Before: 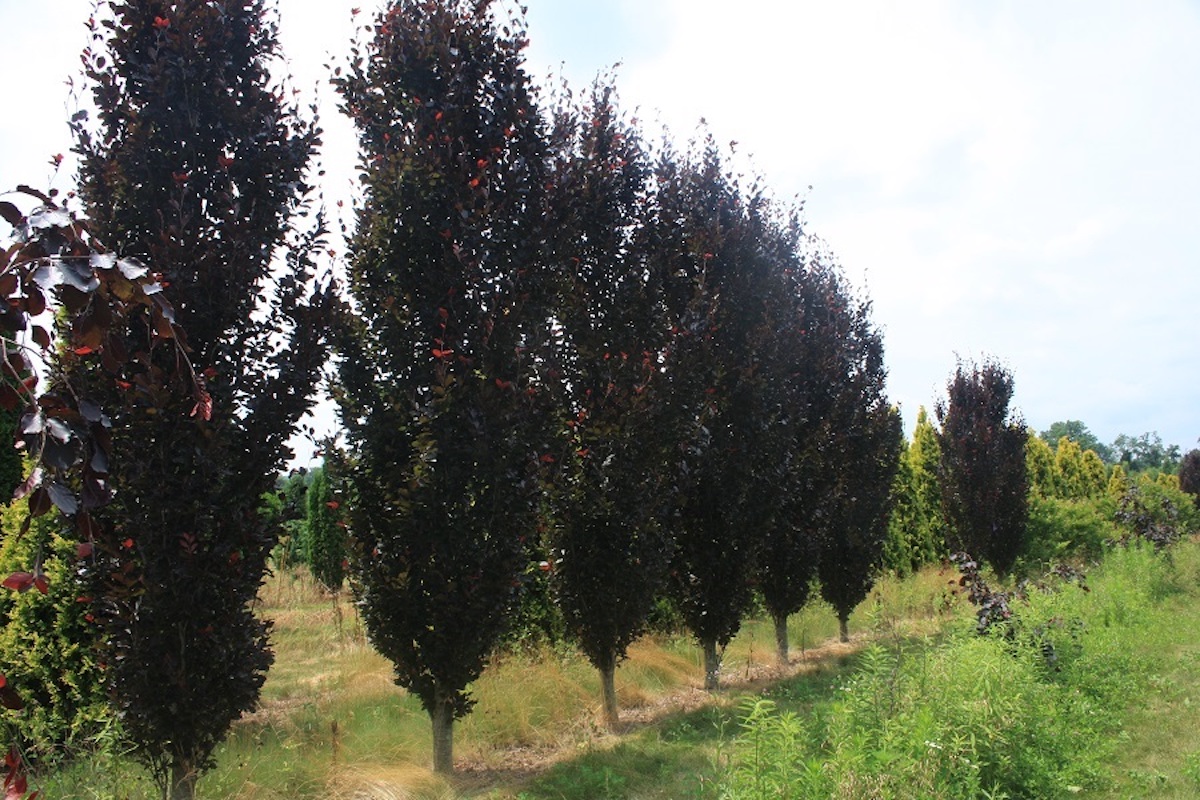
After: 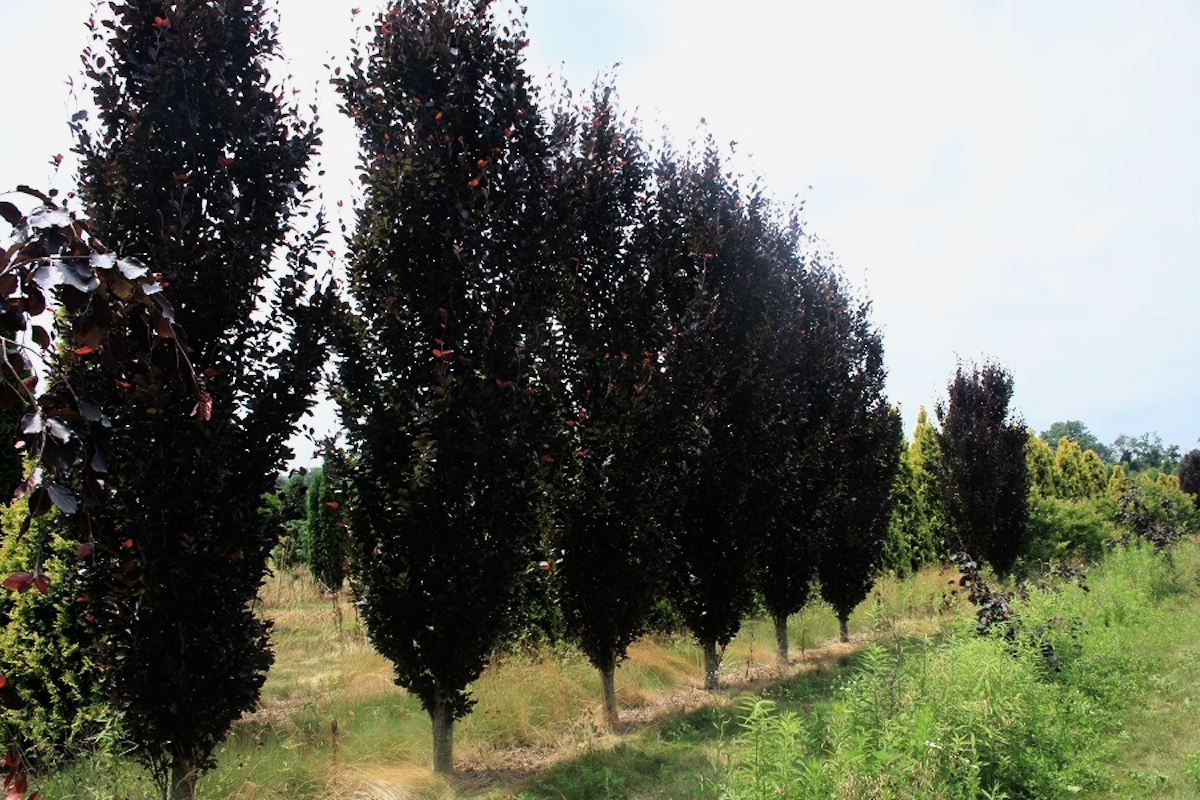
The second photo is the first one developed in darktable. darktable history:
filmic rgb: black relative exposure -8.07 EV, white relative exposure 3 EV, threshold 2.96 EV, hardness 5.34, contrast 1.246, color science v6 (2022), iterations of high-quality reconstruction 0, enable highlight reconstruction true
